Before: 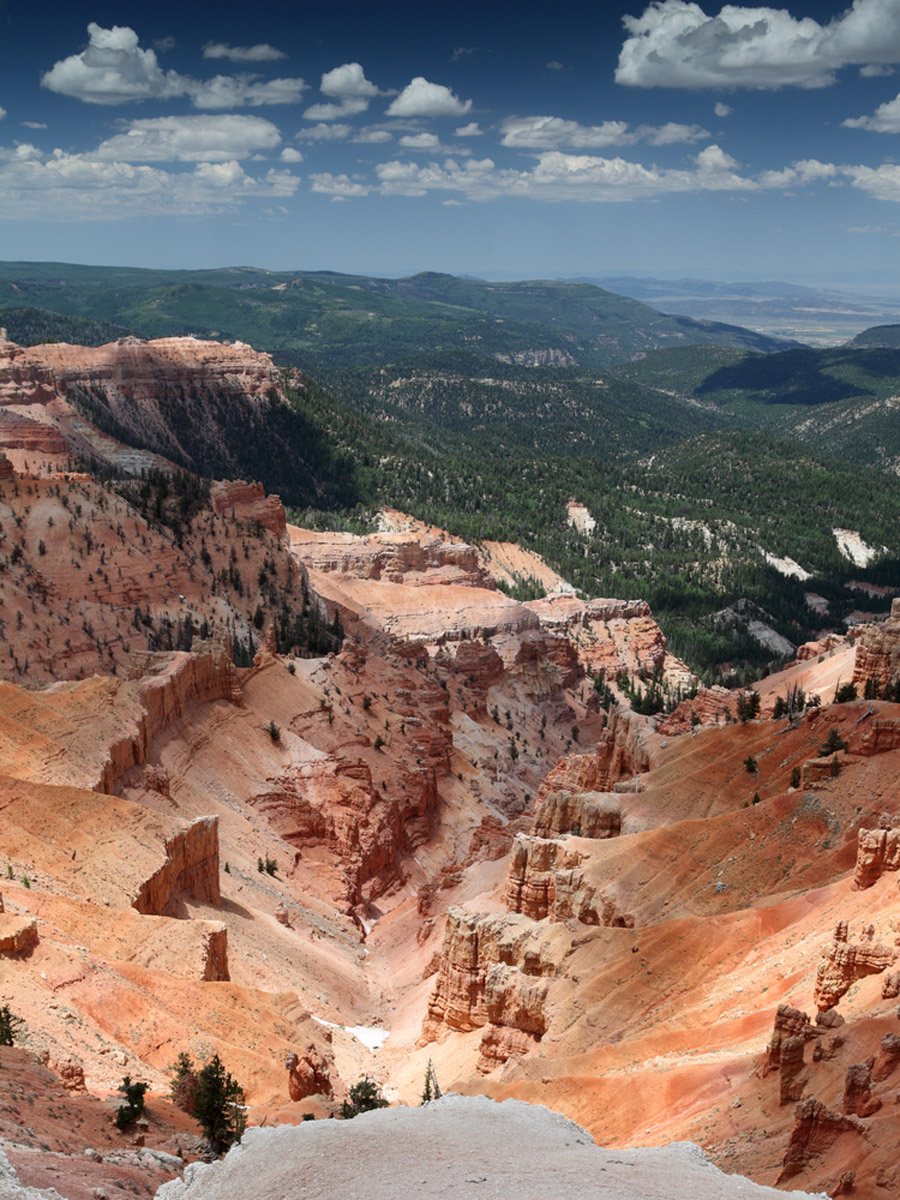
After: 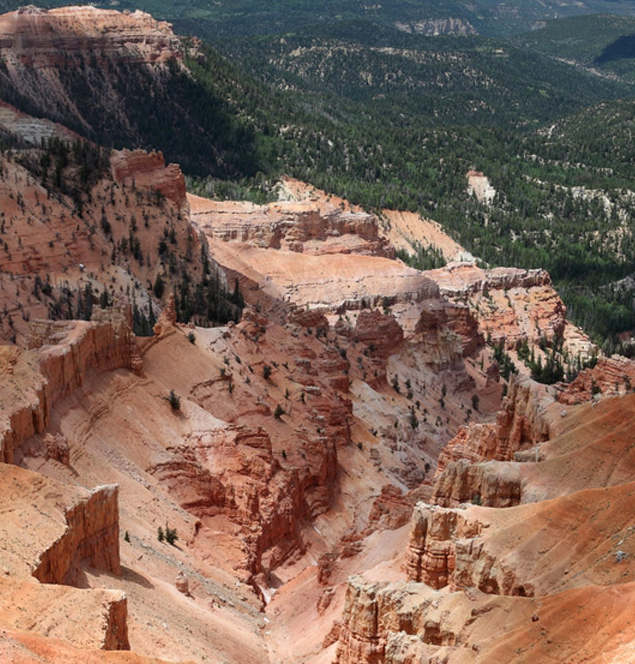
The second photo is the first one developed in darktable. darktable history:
rotate and perspective: automatic cropping off
crop: left 11.123%, top 27.61%, right 18.3%, bottom 17.034%
